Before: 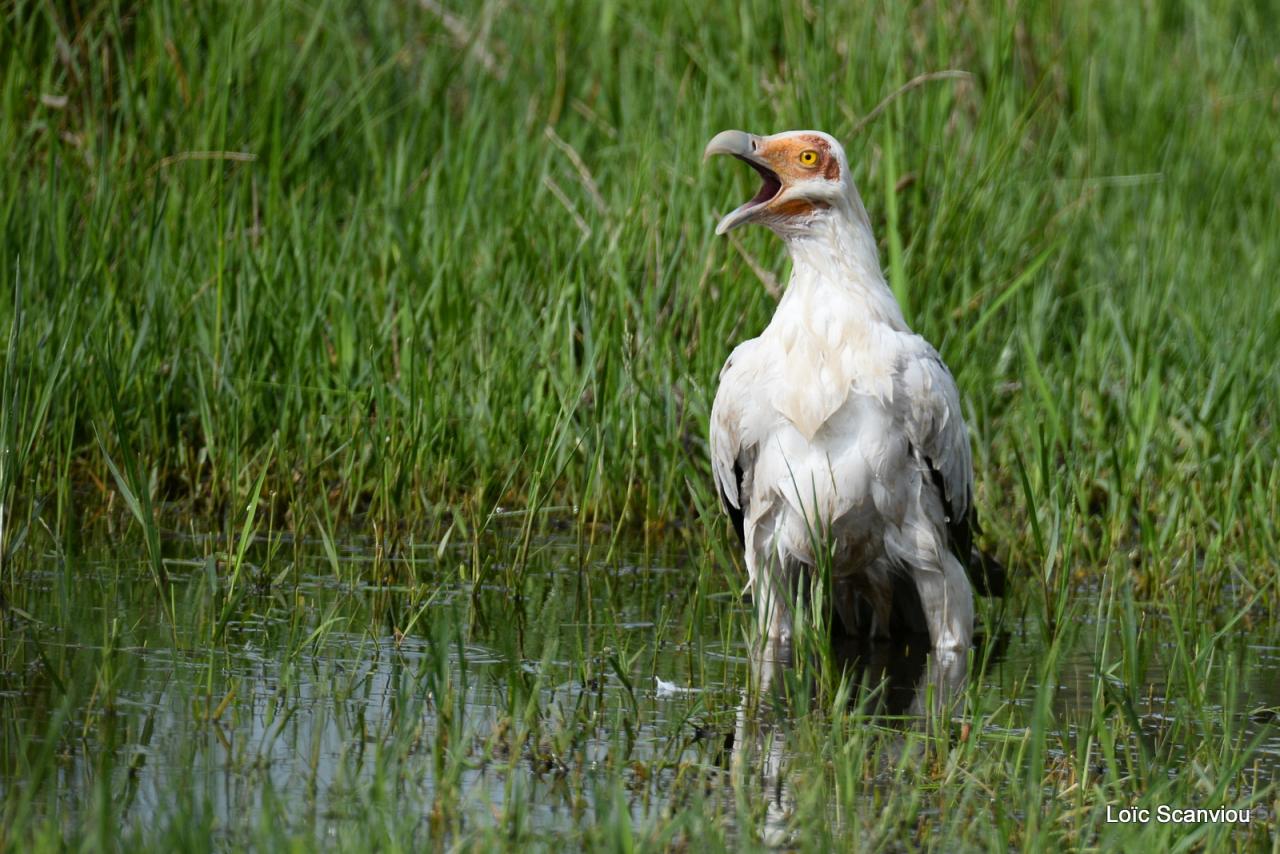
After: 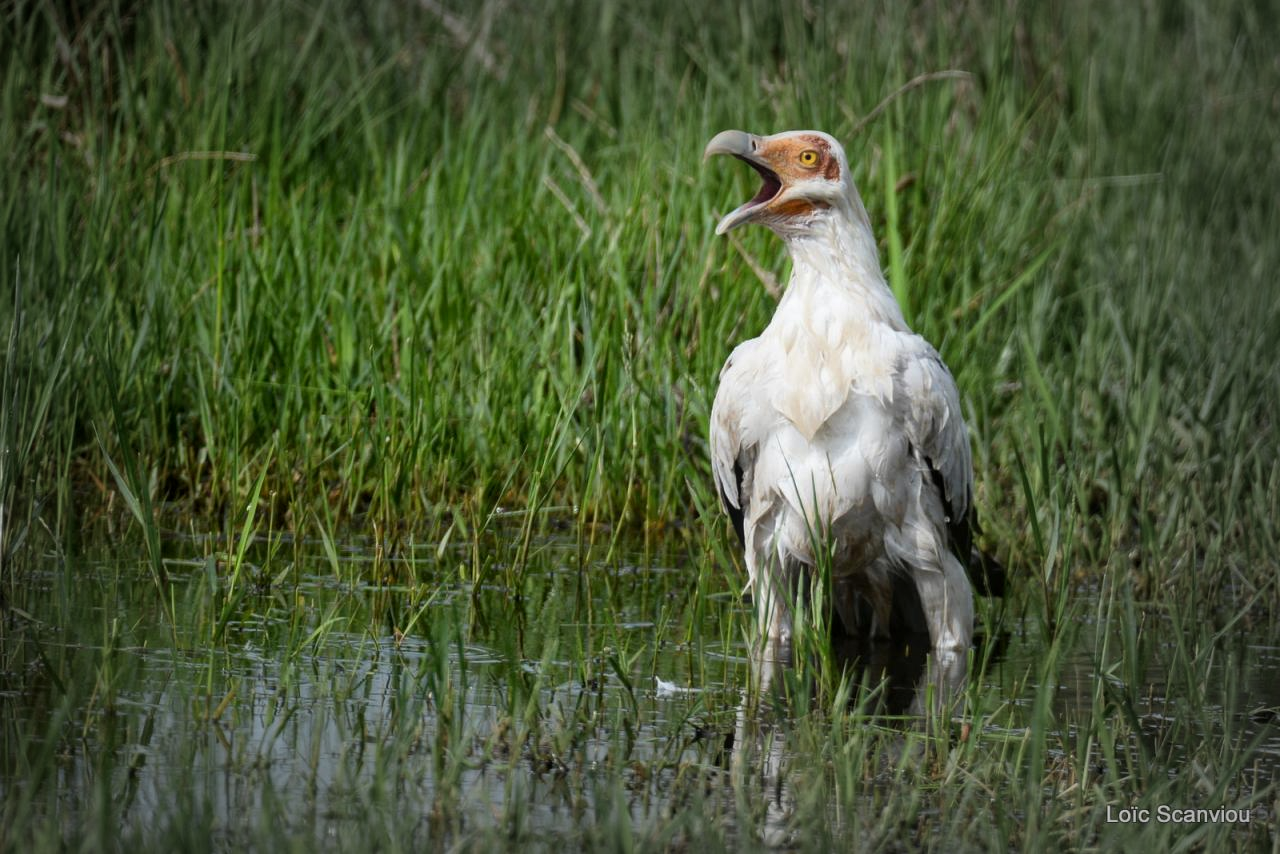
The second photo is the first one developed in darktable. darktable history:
local contrast: detail 113%
vignetting: fall-off start 52.49%, center (-0.122, -0.004), automatic ratio true, width/height ratio 1.318, shape 0.231
